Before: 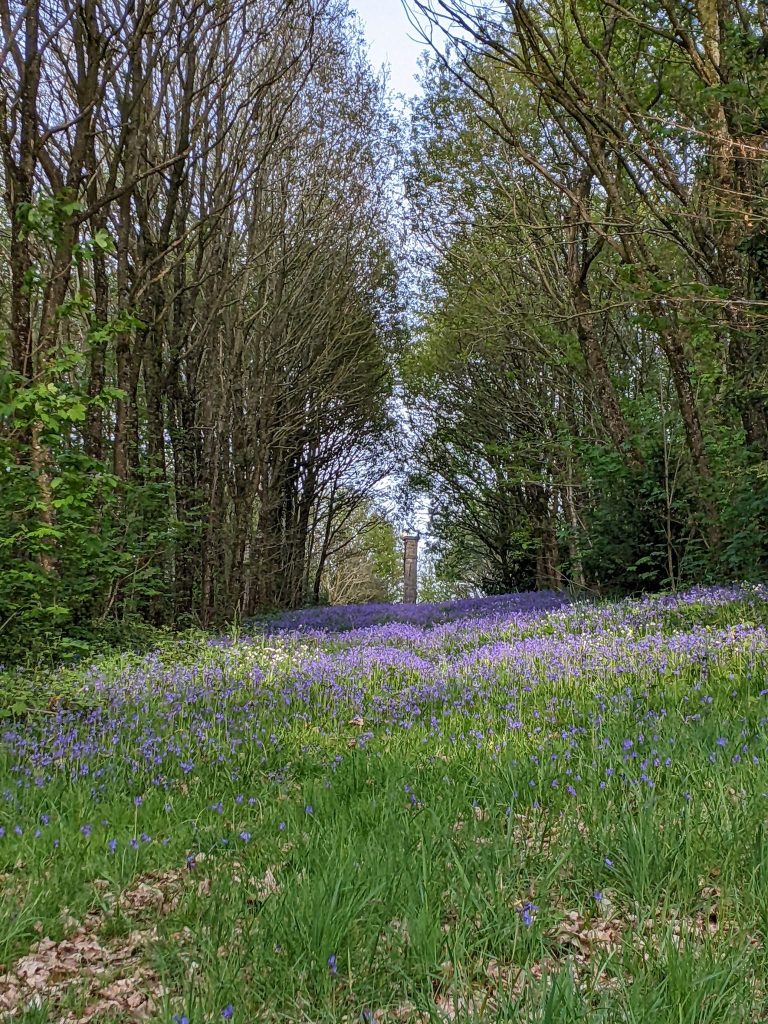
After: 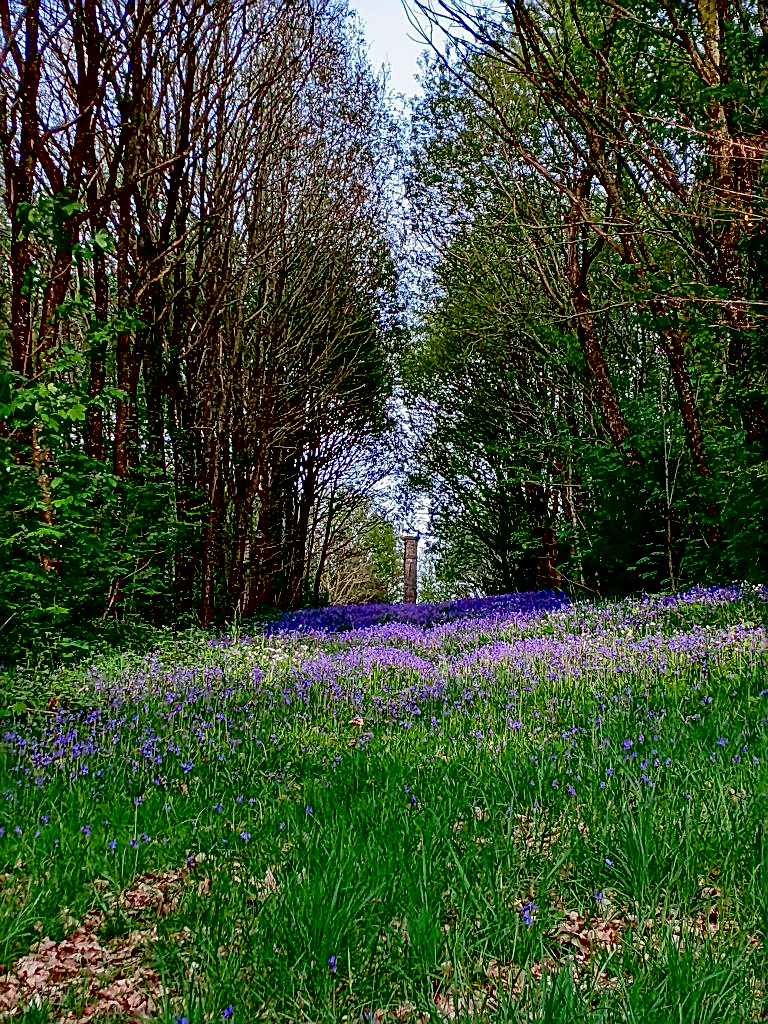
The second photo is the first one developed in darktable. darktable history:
tone curve: curves: ch0 [(0, 0) (0.059, 0.027) (0.162, 0.125) (0.304, 0.279) (0.547, 0.532) (0.828, 0.815) (1, 0.983)]; ch1 [(0, 0) (0.23, 0.166) (0.34, 0.298) (0.371, 0.334) (0.435, 0.413) (0.477, 0.469) (0.499, 0.498) (0.529, 0.544) (0.559, 0.587) (0.743, 0.798) (1, 1)]; ch2 [(0, 0) (0.431, 0.414) (0.498, 0.503) (0.524, 0.531) (0.568, 0.567) (0.6, 0.597) (0.643, 0.631) (0.74, 0.721) (1, 1)], color space Lab, independent channels, preserve colors none
exposure: black level correction 0.056, compensate highlight preservation false
sharpen: on, module defaults
